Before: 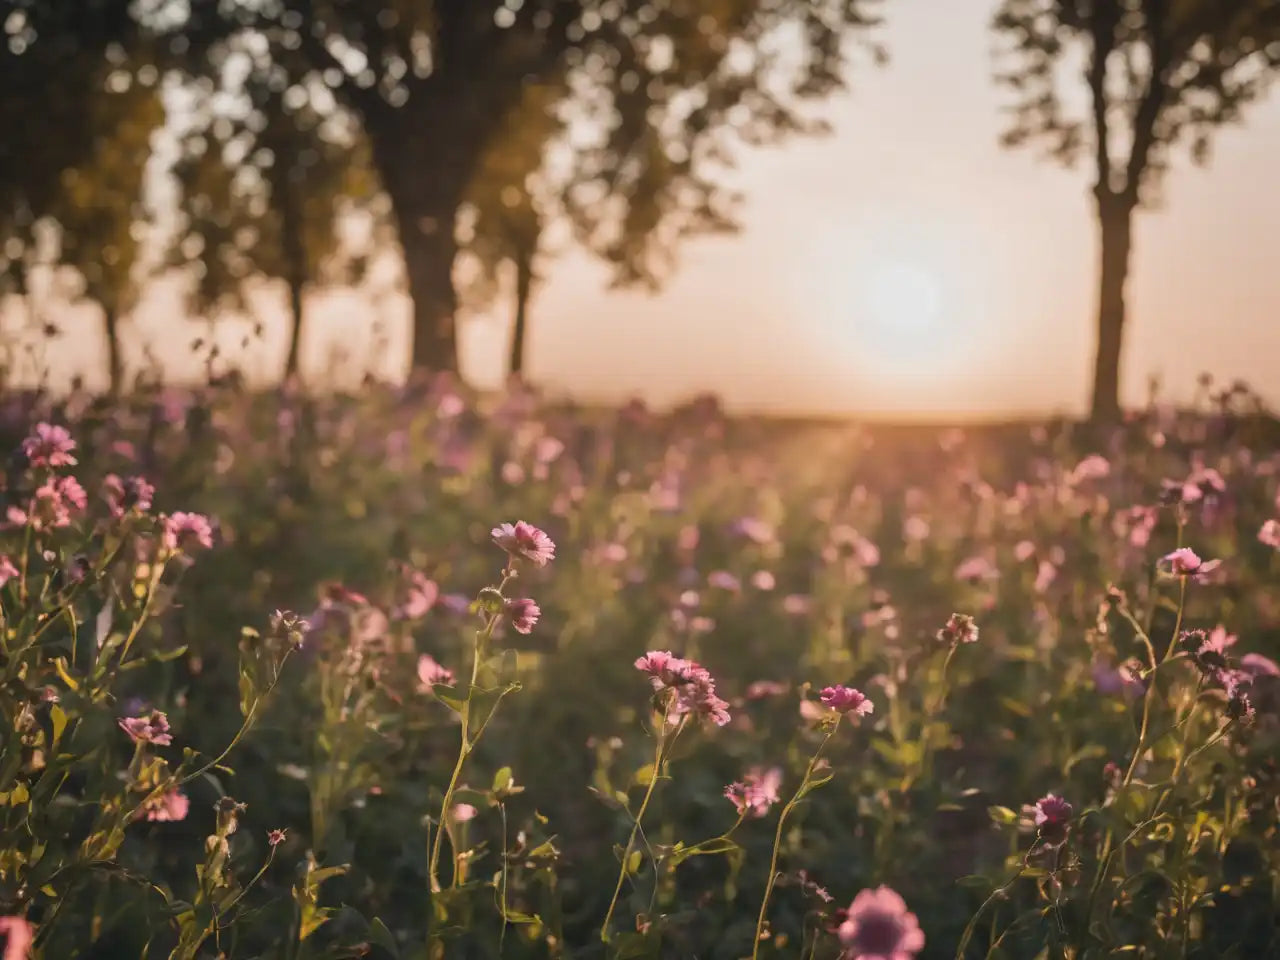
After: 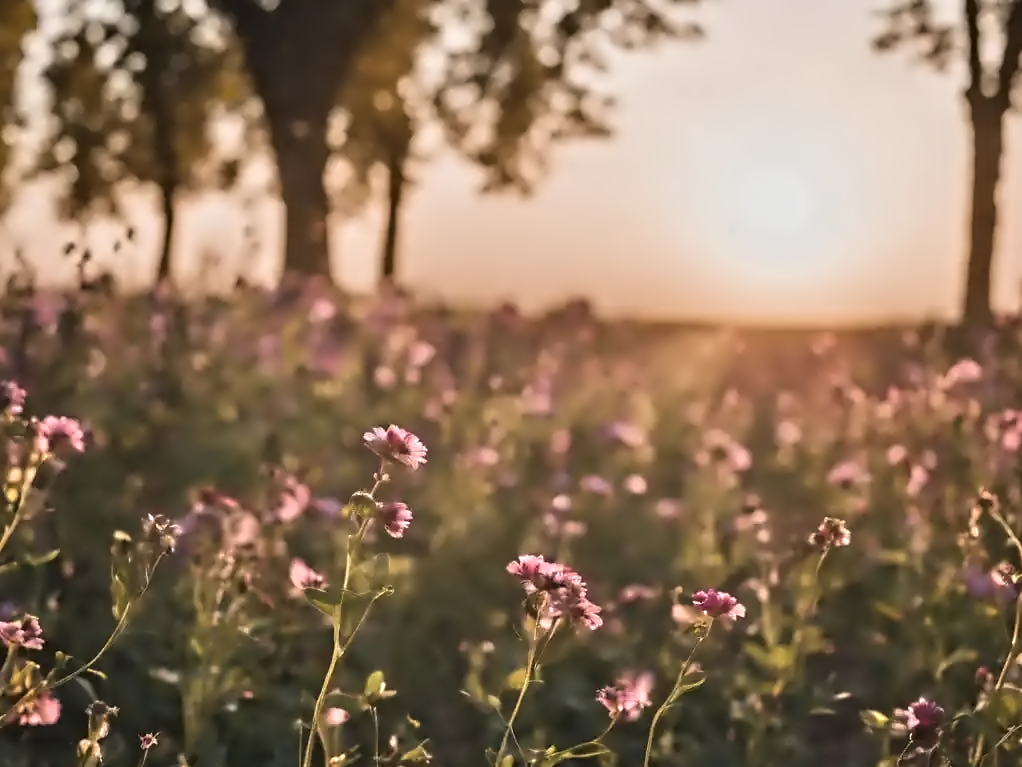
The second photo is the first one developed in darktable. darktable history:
contrast equalizer: octaves 7, y [[0.5, 0.542, 0.583, 0.625, 0.667, 0.708], [0.5 ×6], [0.5 ×6], [0, 0.033, 0.067, 0.1, 0.133, 0.167], [0, 0.05, 0.1, 0.15, 0.2, 0.25]]
crop and rotate: left 10.071%, top 10.071%, right 10.02%, bottom 10.02%
